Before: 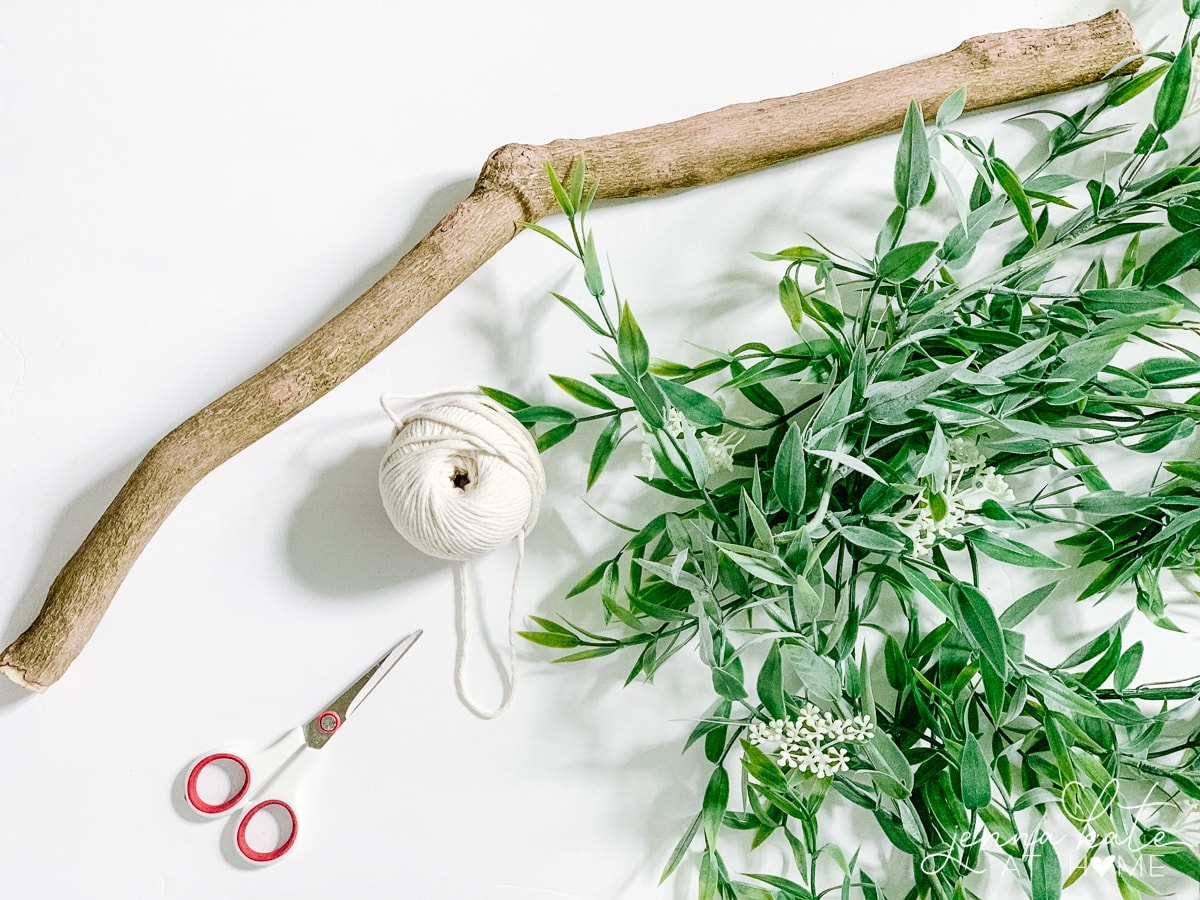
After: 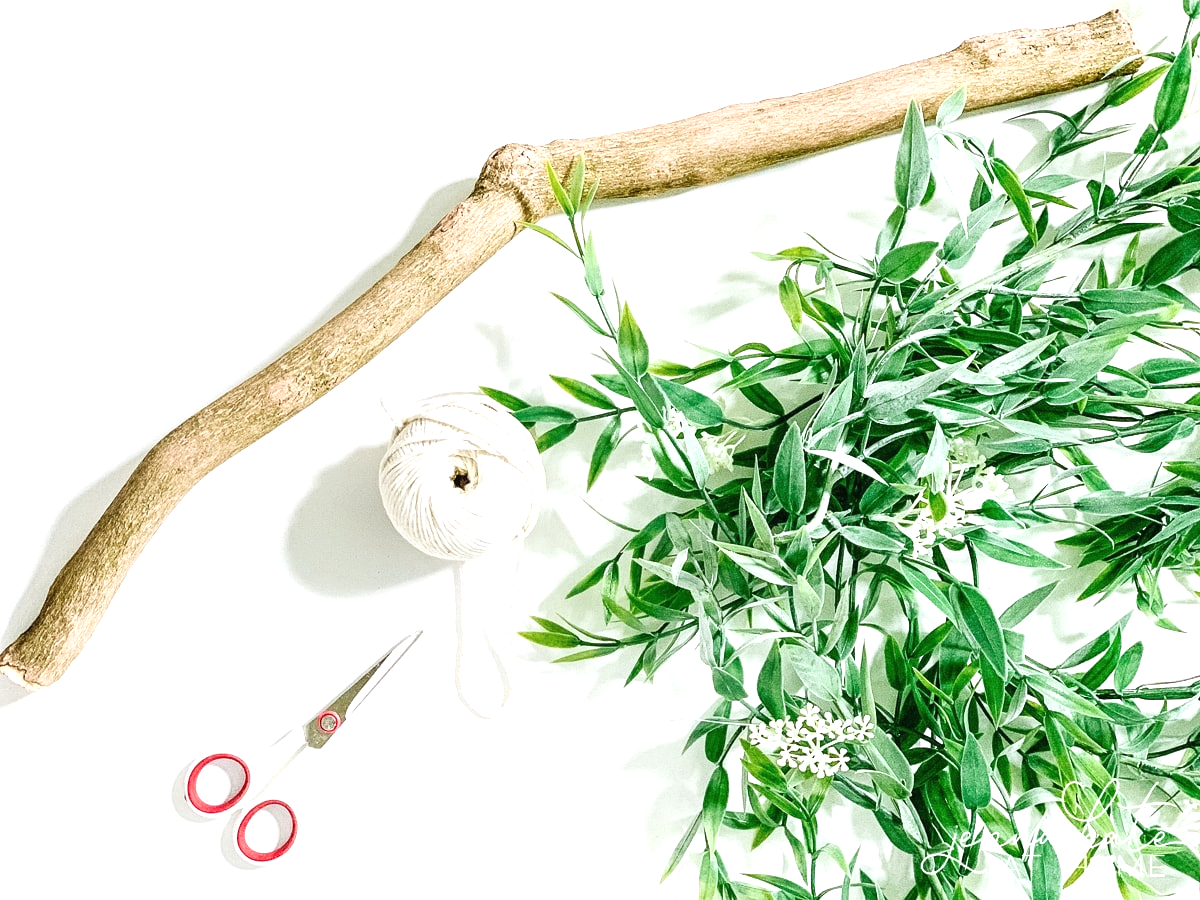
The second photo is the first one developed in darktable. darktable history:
base curve: curves: ch0 [(0, 0) (0.283, 0.295) (1, 1)], preserve colors none
exposure: black level correction 0, exposure 0.7 EV, compensate exposure bias true, compensate highlight preservation false
color balance: input saturation 99%
